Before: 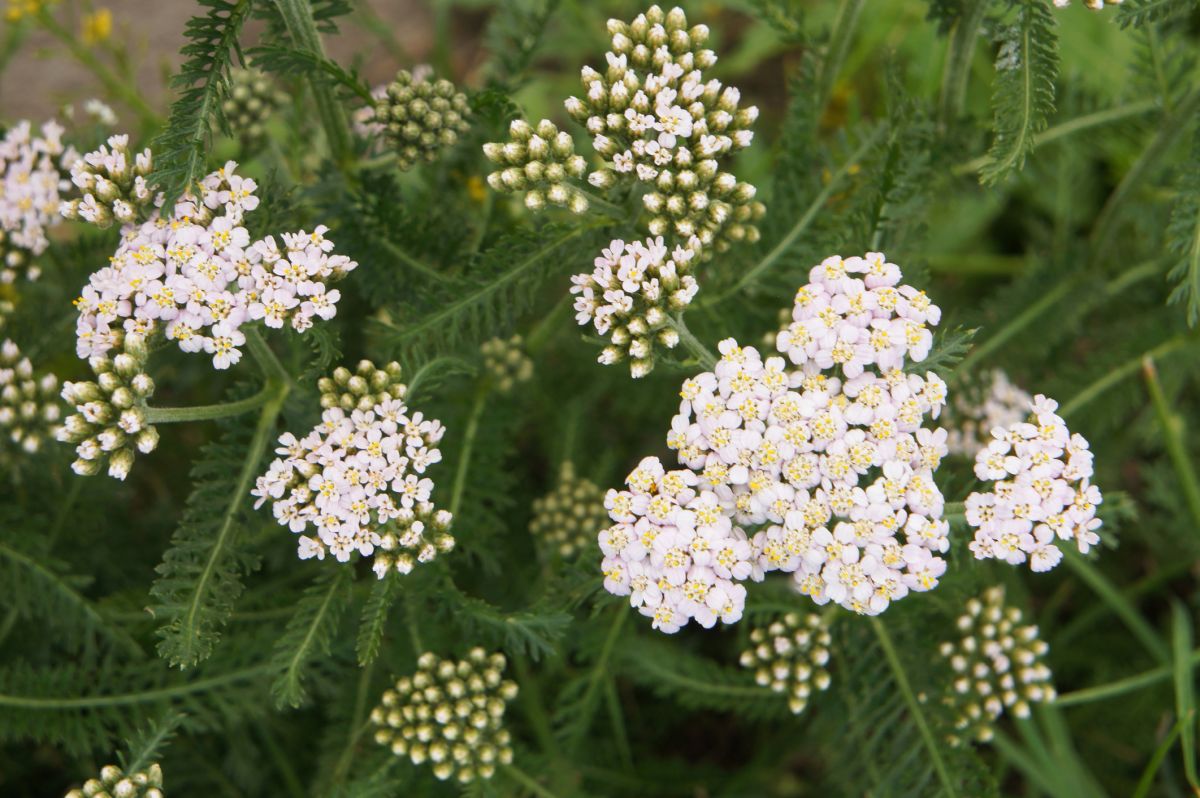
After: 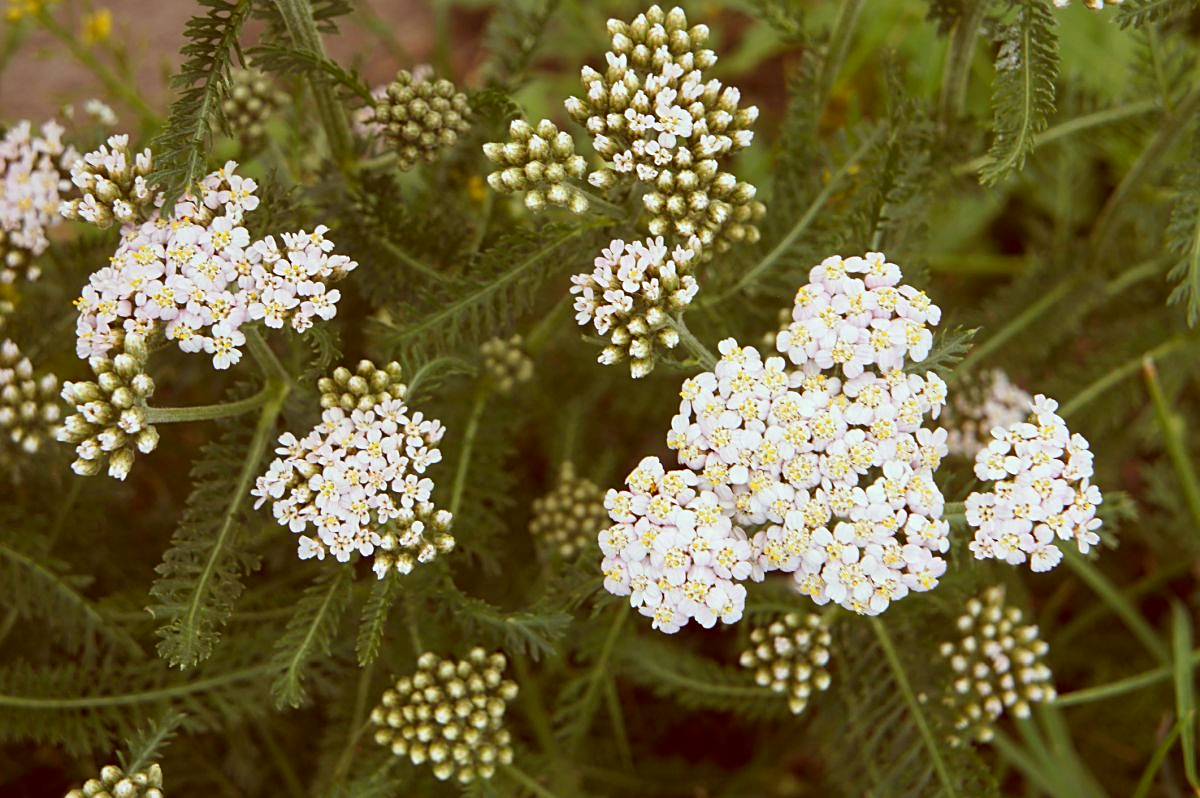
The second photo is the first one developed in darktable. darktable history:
sharpen: on, module defaults
color correction: highlights a* -7.23, highlights b* -0.161, shadows a* 20.08, shadows b* 11.73
